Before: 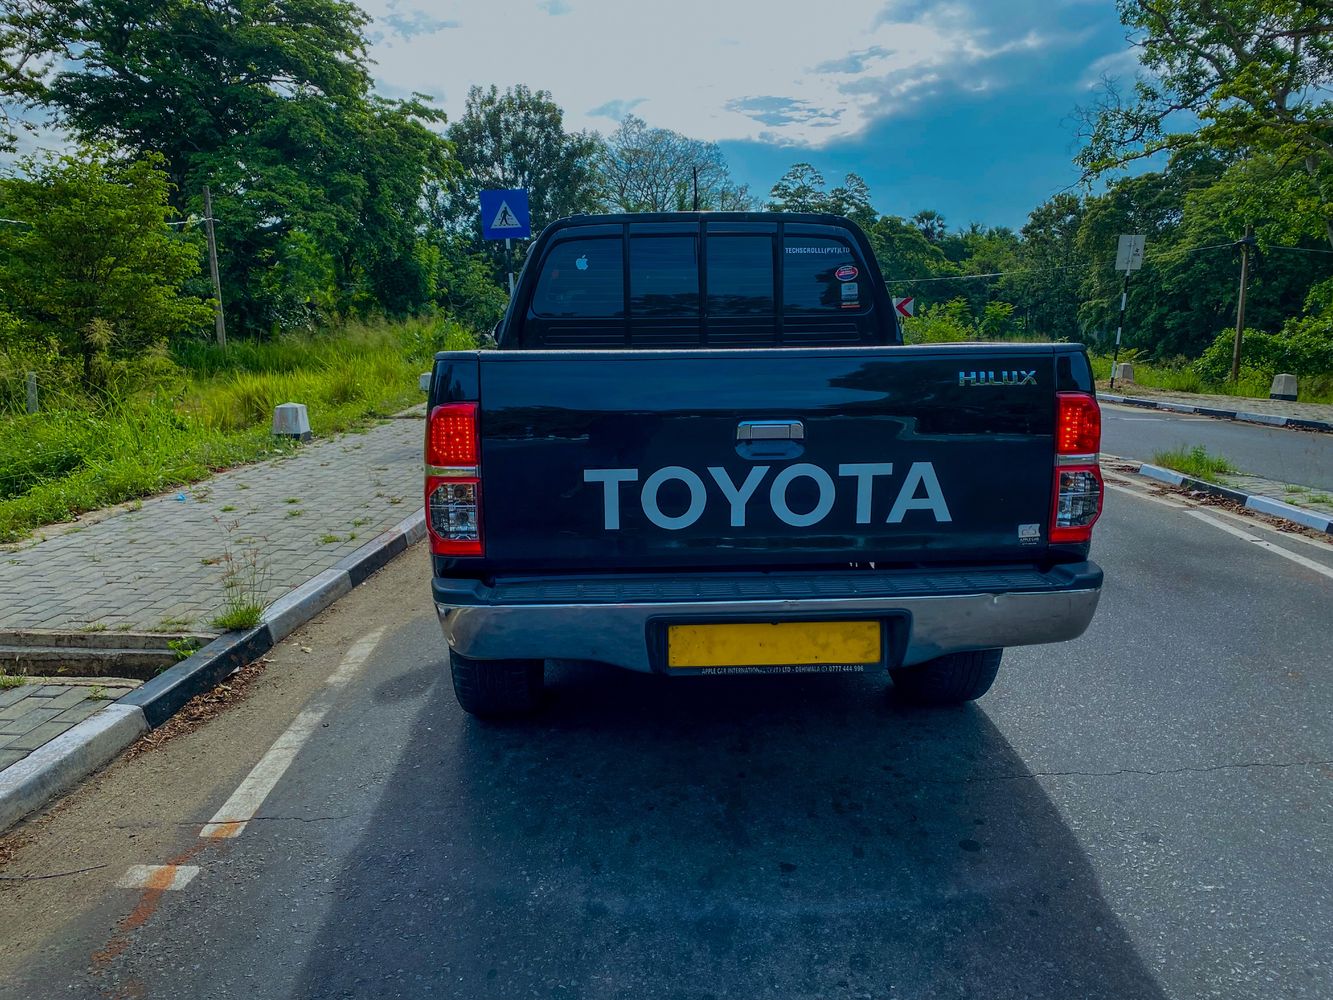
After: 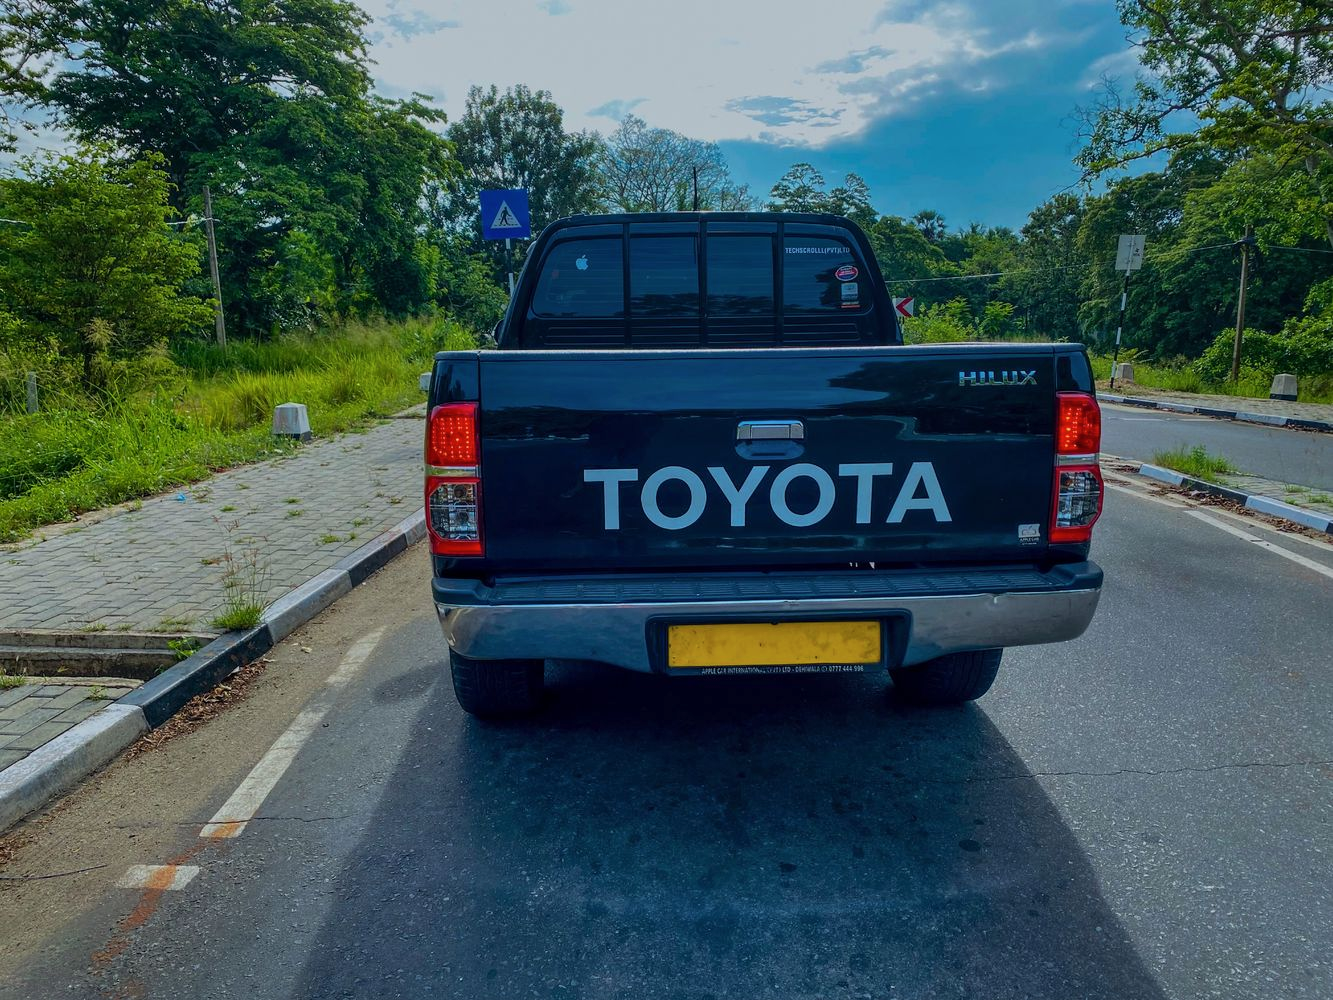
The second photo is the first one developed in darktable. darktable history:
shadows and highlights: shadows 31.19, highlights 0.513, soften with gaussian
